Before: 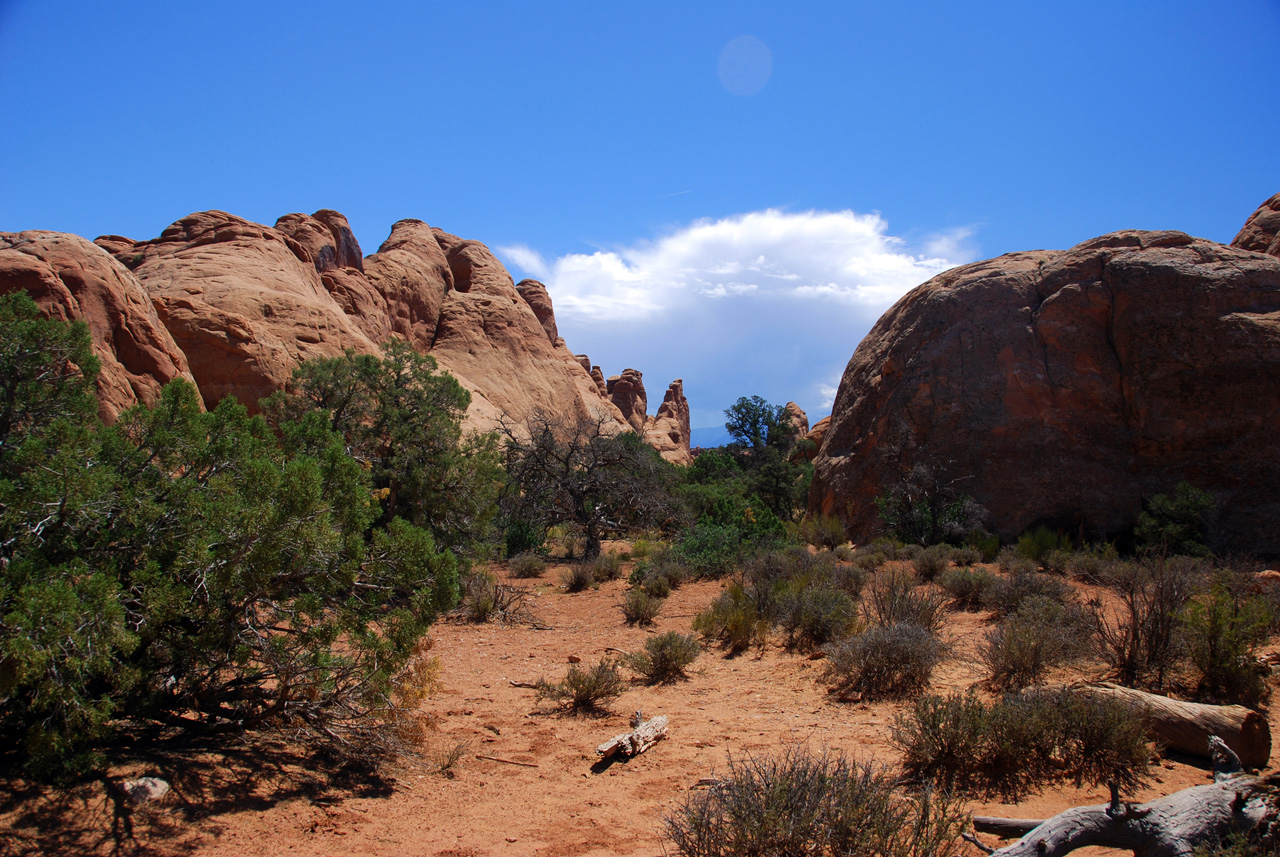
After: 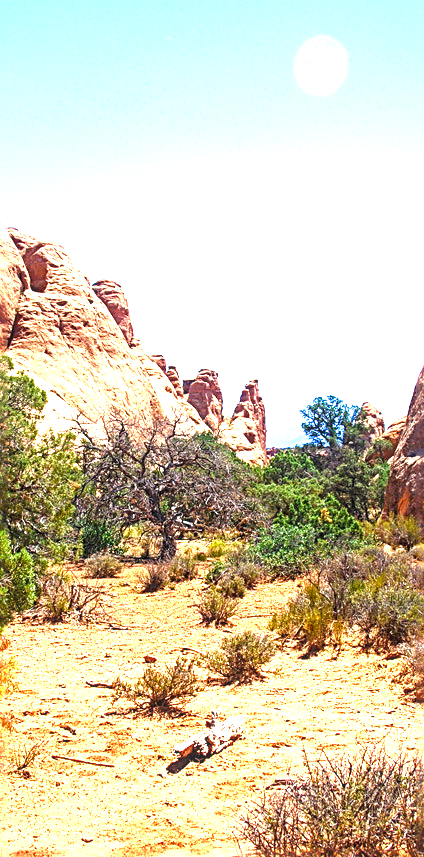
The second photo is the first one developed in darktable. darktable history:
velvia: strength 15.2%
sharpen: radius 3.009, amount 0.767
local contrast: on, module defaults
crop: left 33.144%, right 33.697%
color balance rgb: linear chroma grading › shadows 10.131%, linear chroma grading › highlights 10.789%, linear chroma grading › global chroma 14.706%, linear chroma grading › mid-tones 14.979%, perceptual saturation grading › global saturation -1.808%, perceptual saturation grading › highlights -7.922%, perceptual saturation grading › mid-tones 7.576%, perceptual saturation grading › shadows 4.388%, global vibrance 20%
exposure: black level correction 0, exposure 1.679 EV, compensate exposure bias true, compensate highlight preservation false
